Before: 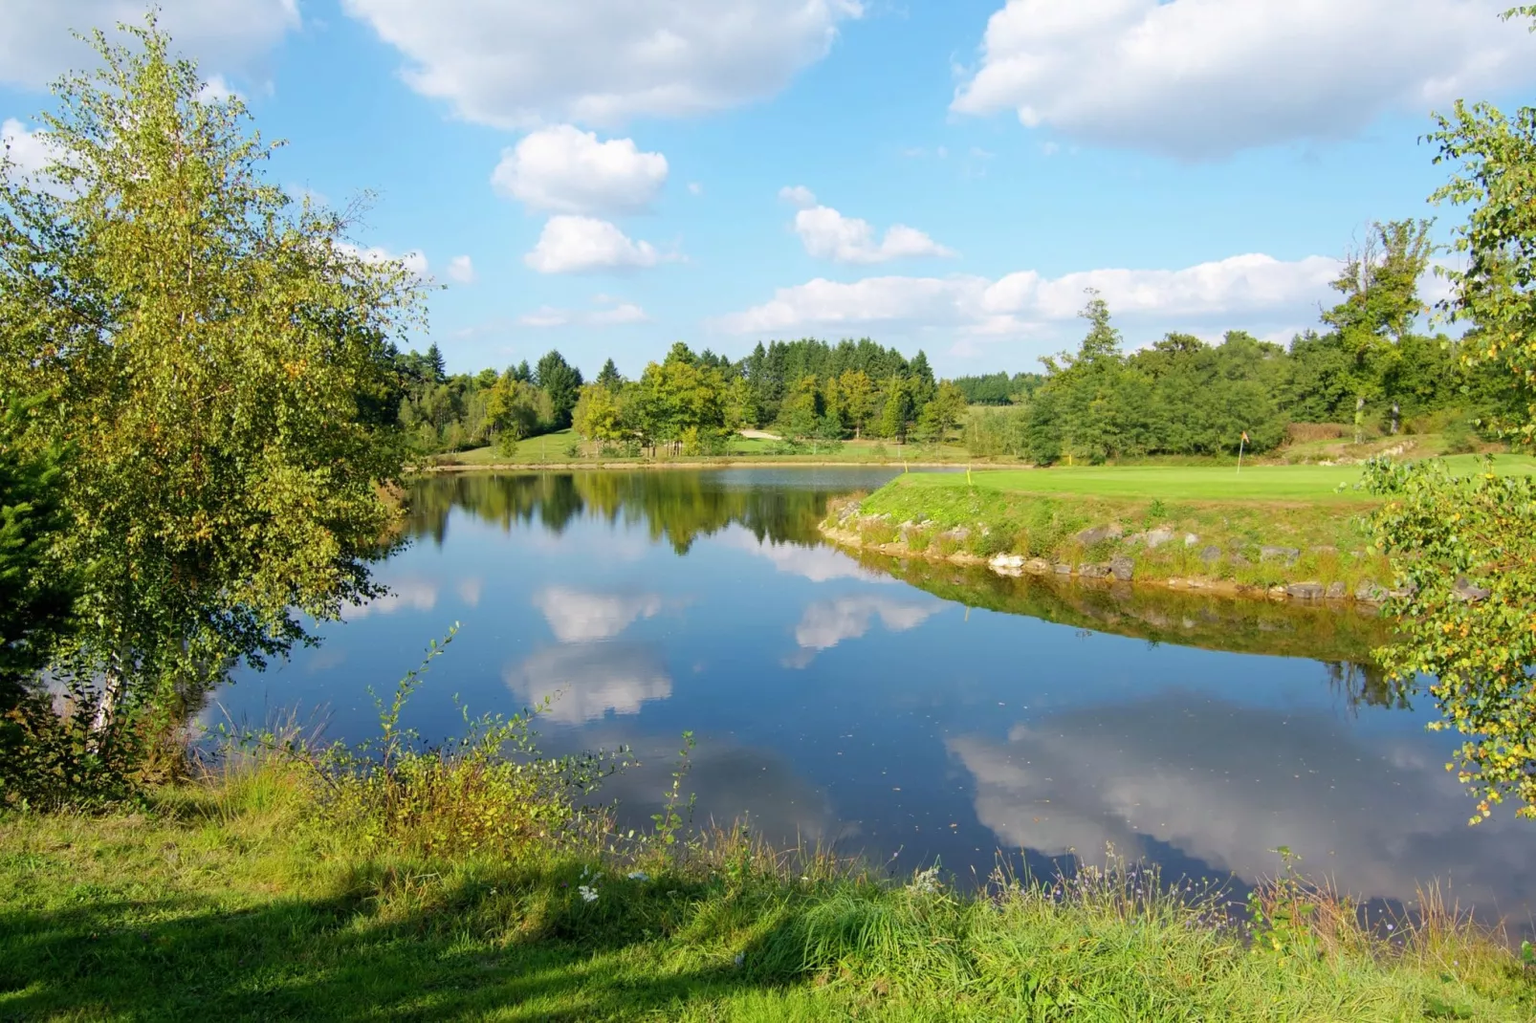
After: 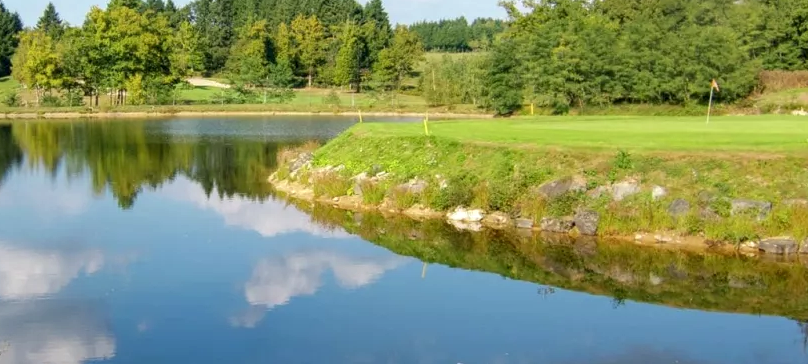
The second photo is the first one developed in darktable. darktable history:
local contrast: on, module defaults
crop: left 36.61%, top 34.801%, right 13.038%, bottom 31.125%
